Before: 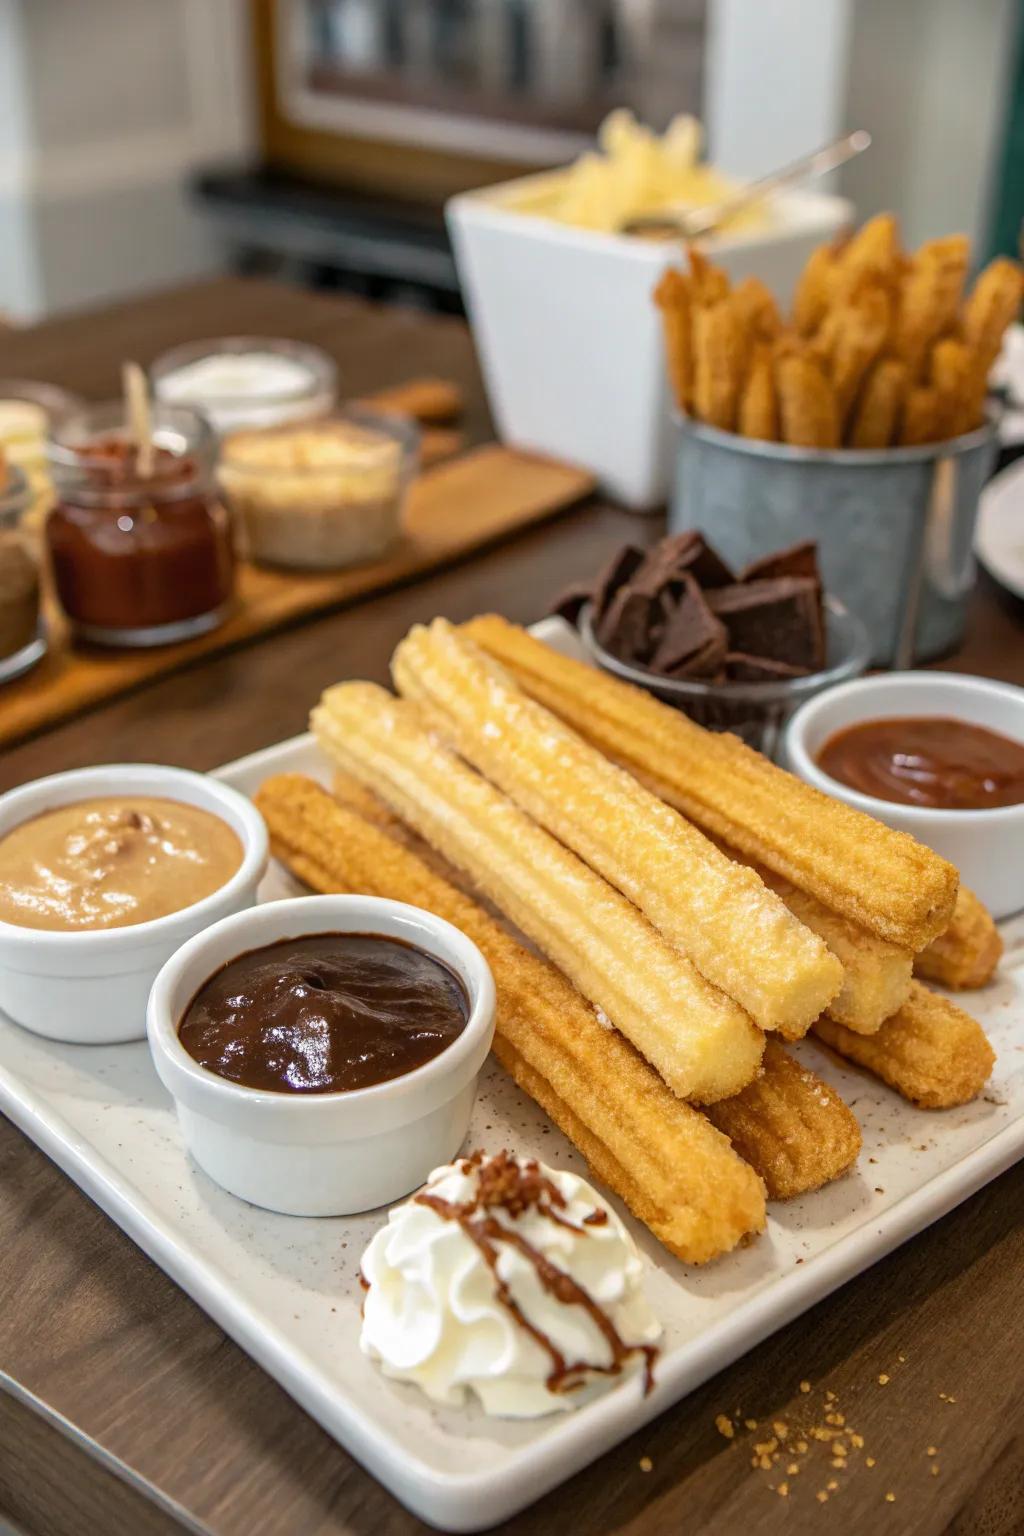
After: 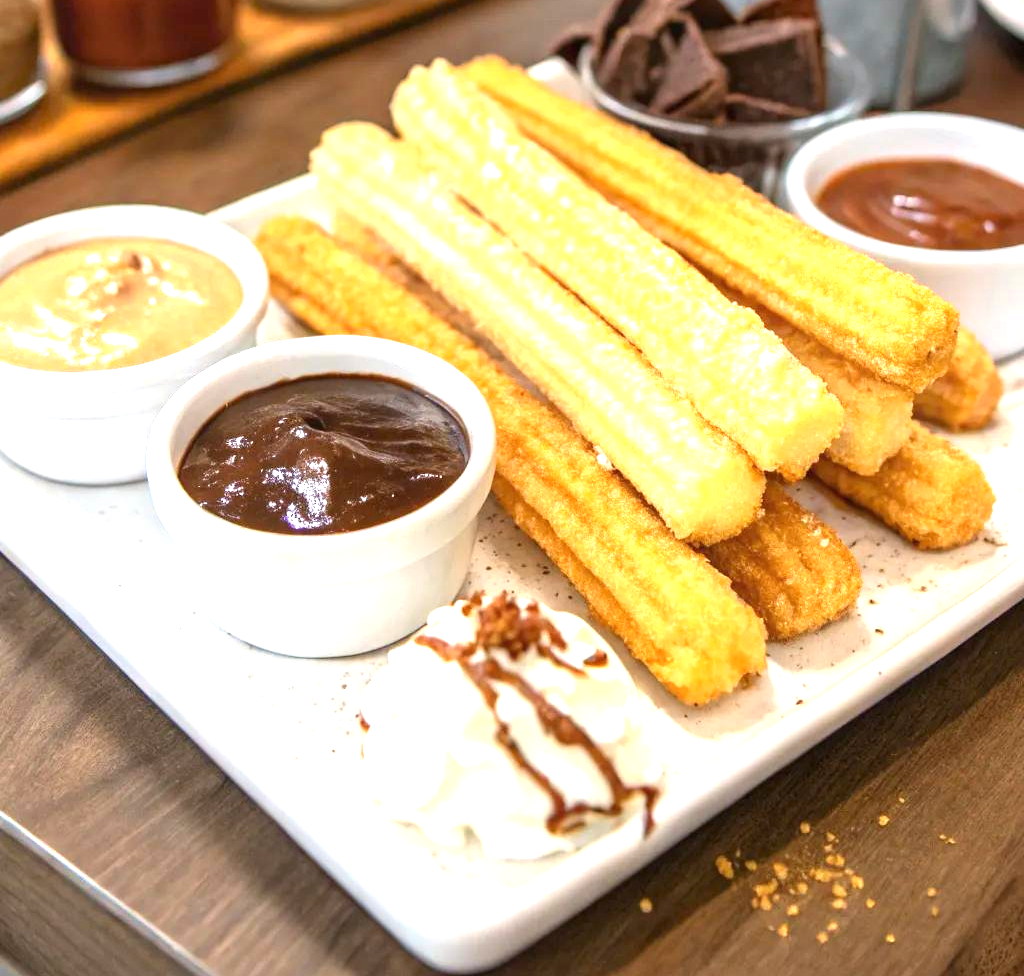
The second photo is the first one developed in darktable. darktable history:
exposure: black level correction 0, exposure 1.2 EV, compensate highlight preservation false
white balance: red 1.004, blue 1.024
crop and rotate: top 36.435%
